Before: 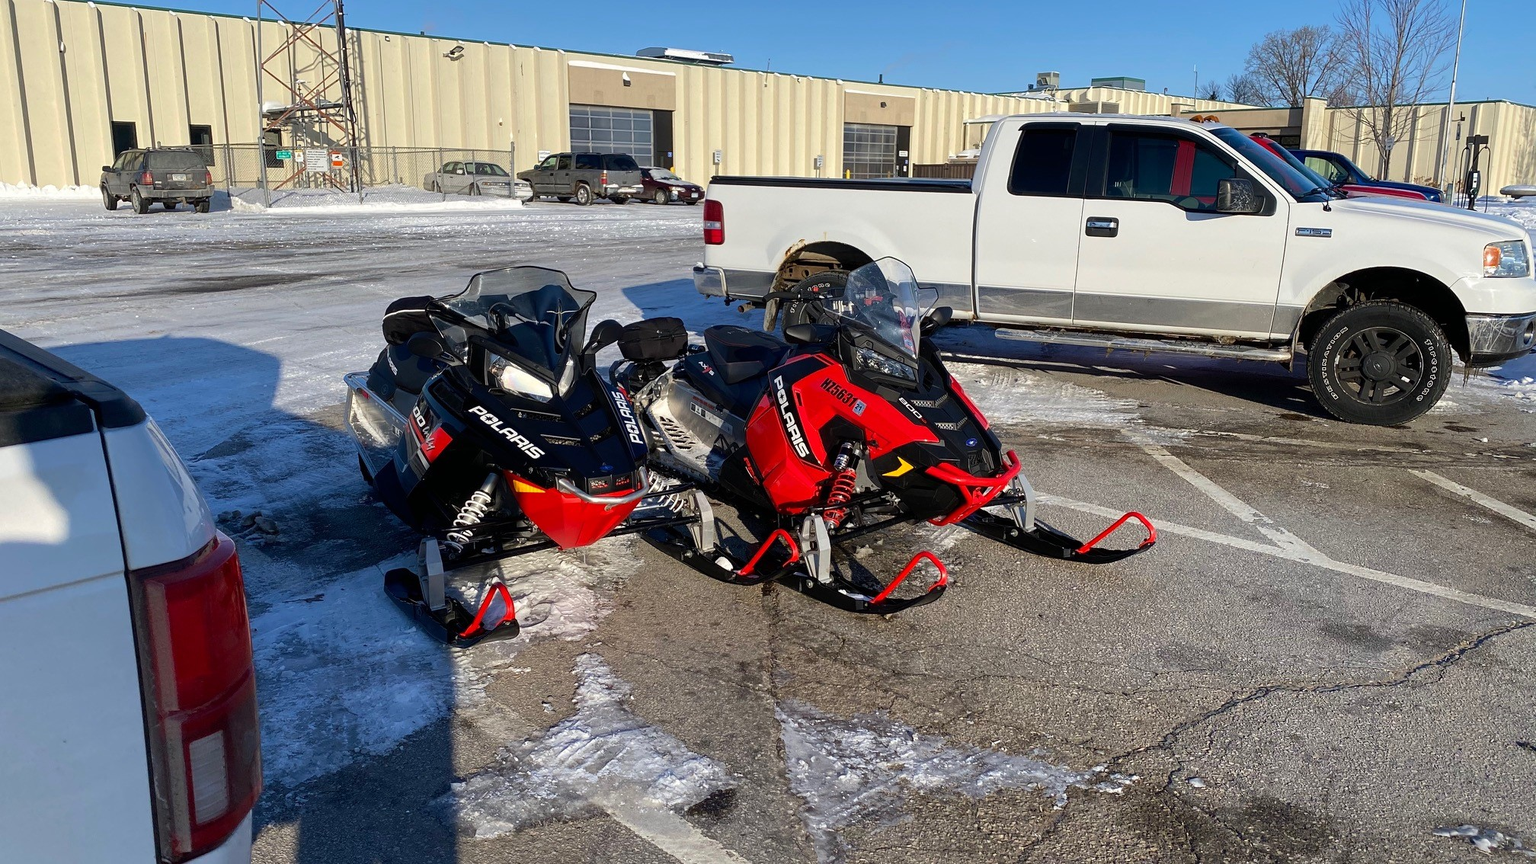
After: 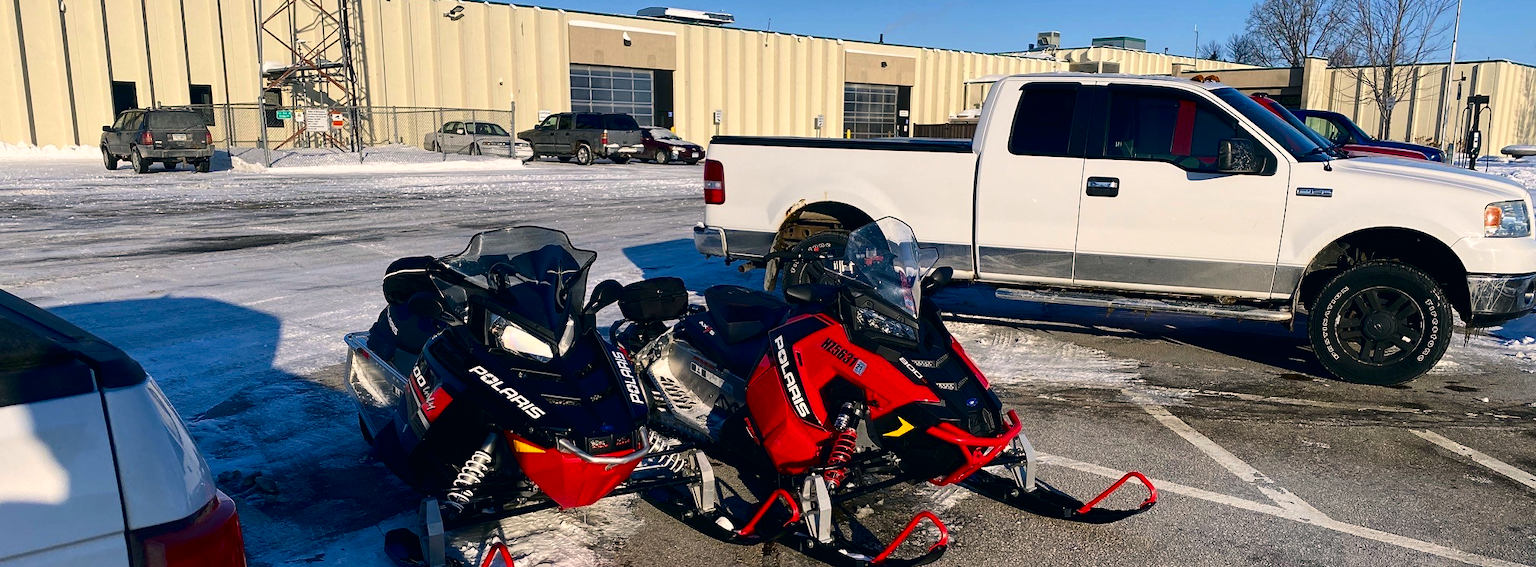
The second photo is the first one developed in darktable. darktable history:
contrast brightness saturation: contrast 0.2, brightness -0.11, saturation 0.1
color correction: highlights a* 5.38, highlights b* 5.3, shadows a* -4.26, shadows b* -5.11
crop and rotate: top 4.848%, bottom 29.503%
